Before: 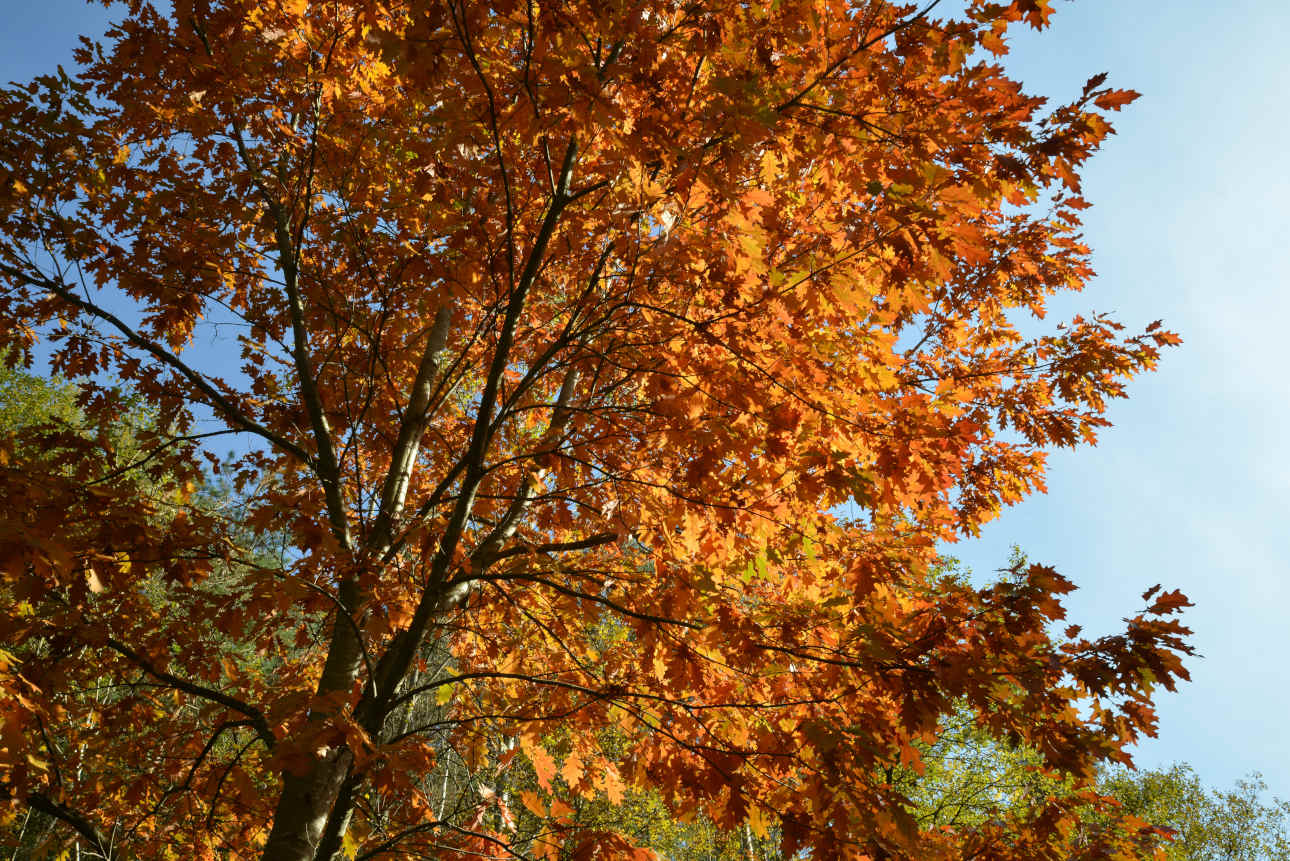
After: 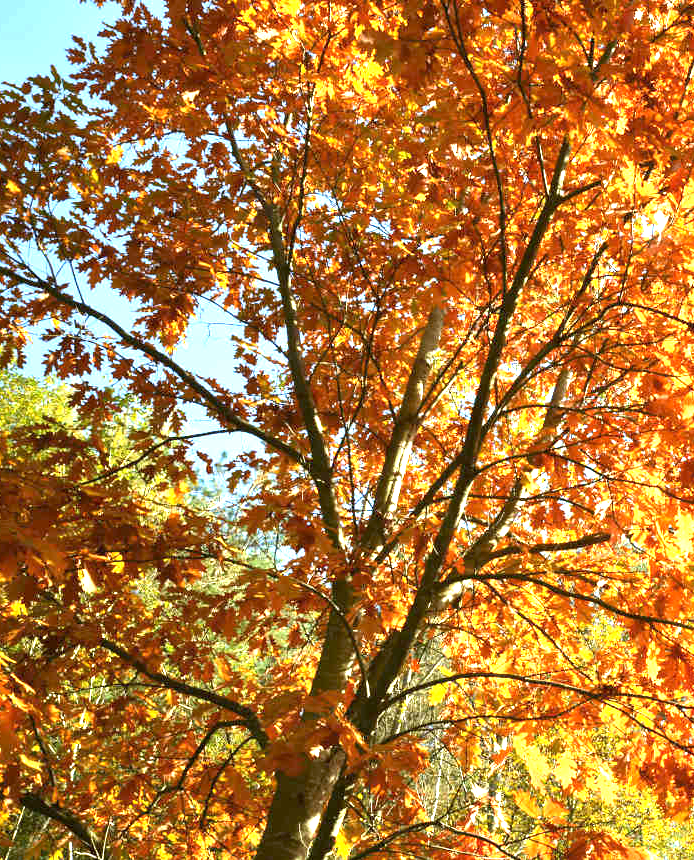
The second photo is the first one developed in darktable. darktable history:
crop: left 0.587%, right 45.588%, bottom 0.086%
exposure: exposure 2.003 EV, compensate highlight preservation false
